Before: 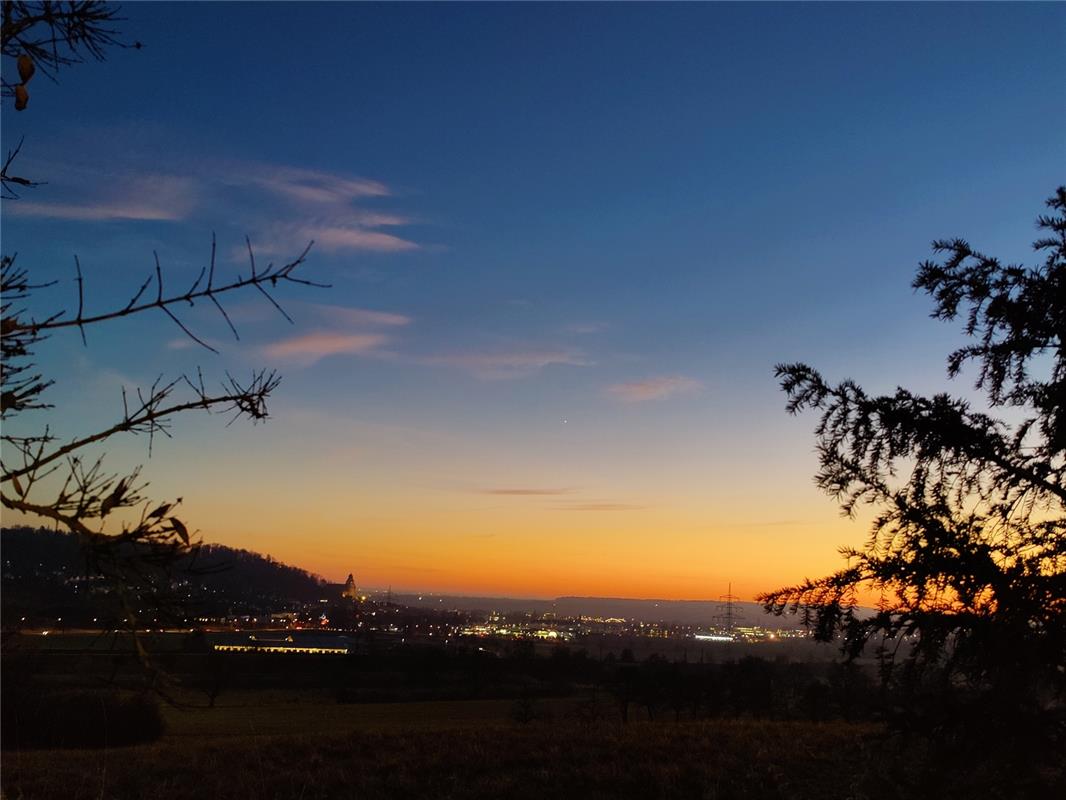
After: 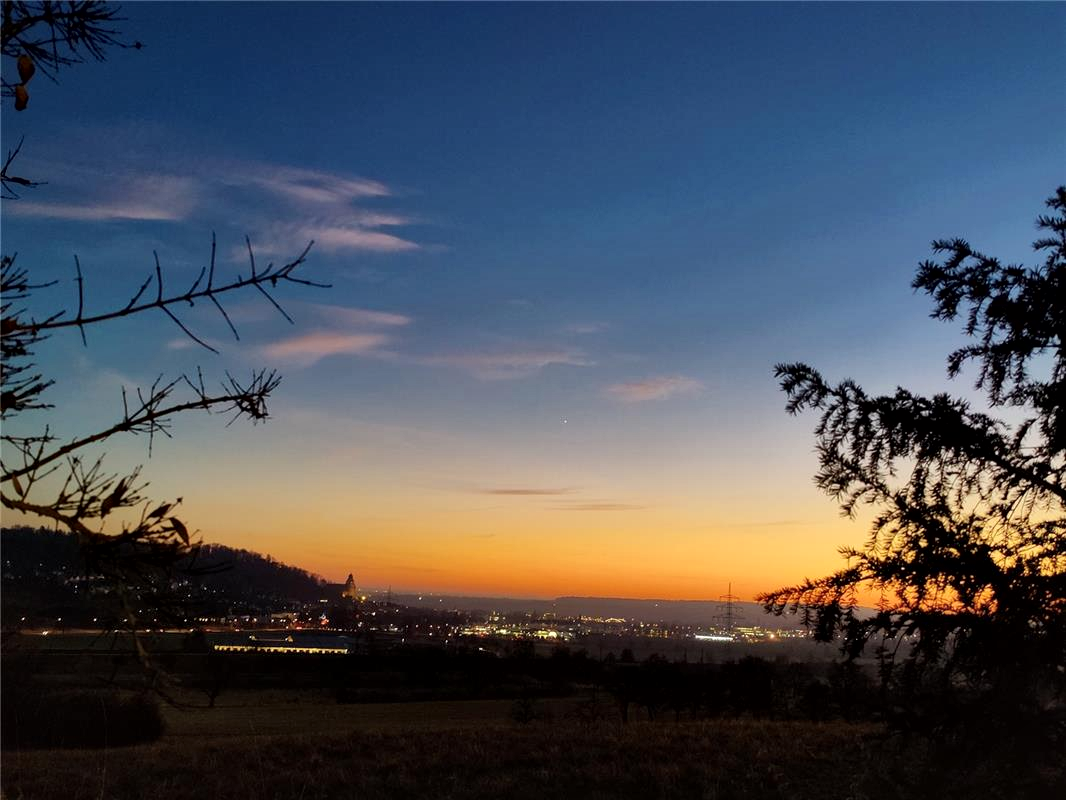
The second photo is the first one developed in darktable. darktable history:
local contrast: mode bilateral grid, contrast 25, coarseness 61, detail 151%, midtone range 0.2
